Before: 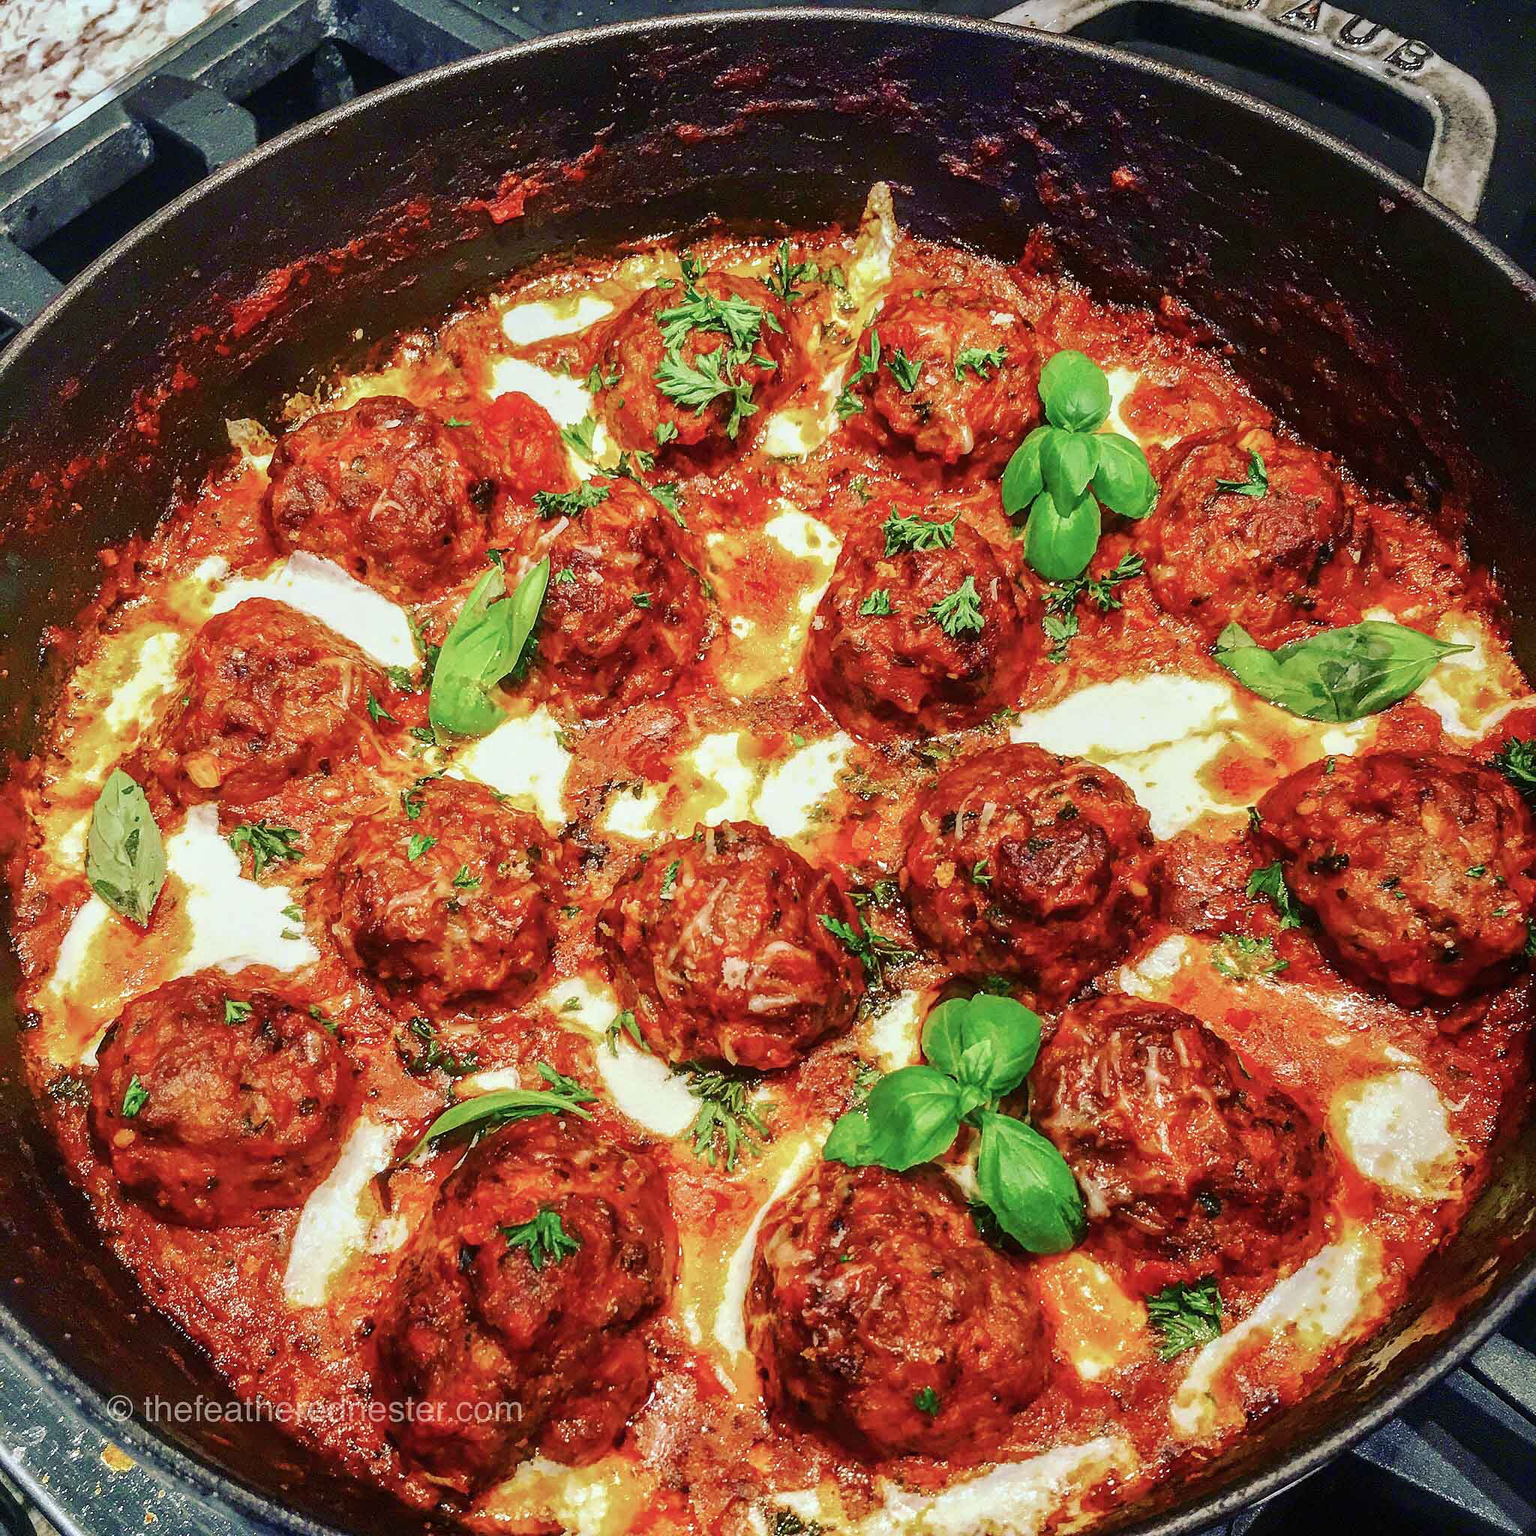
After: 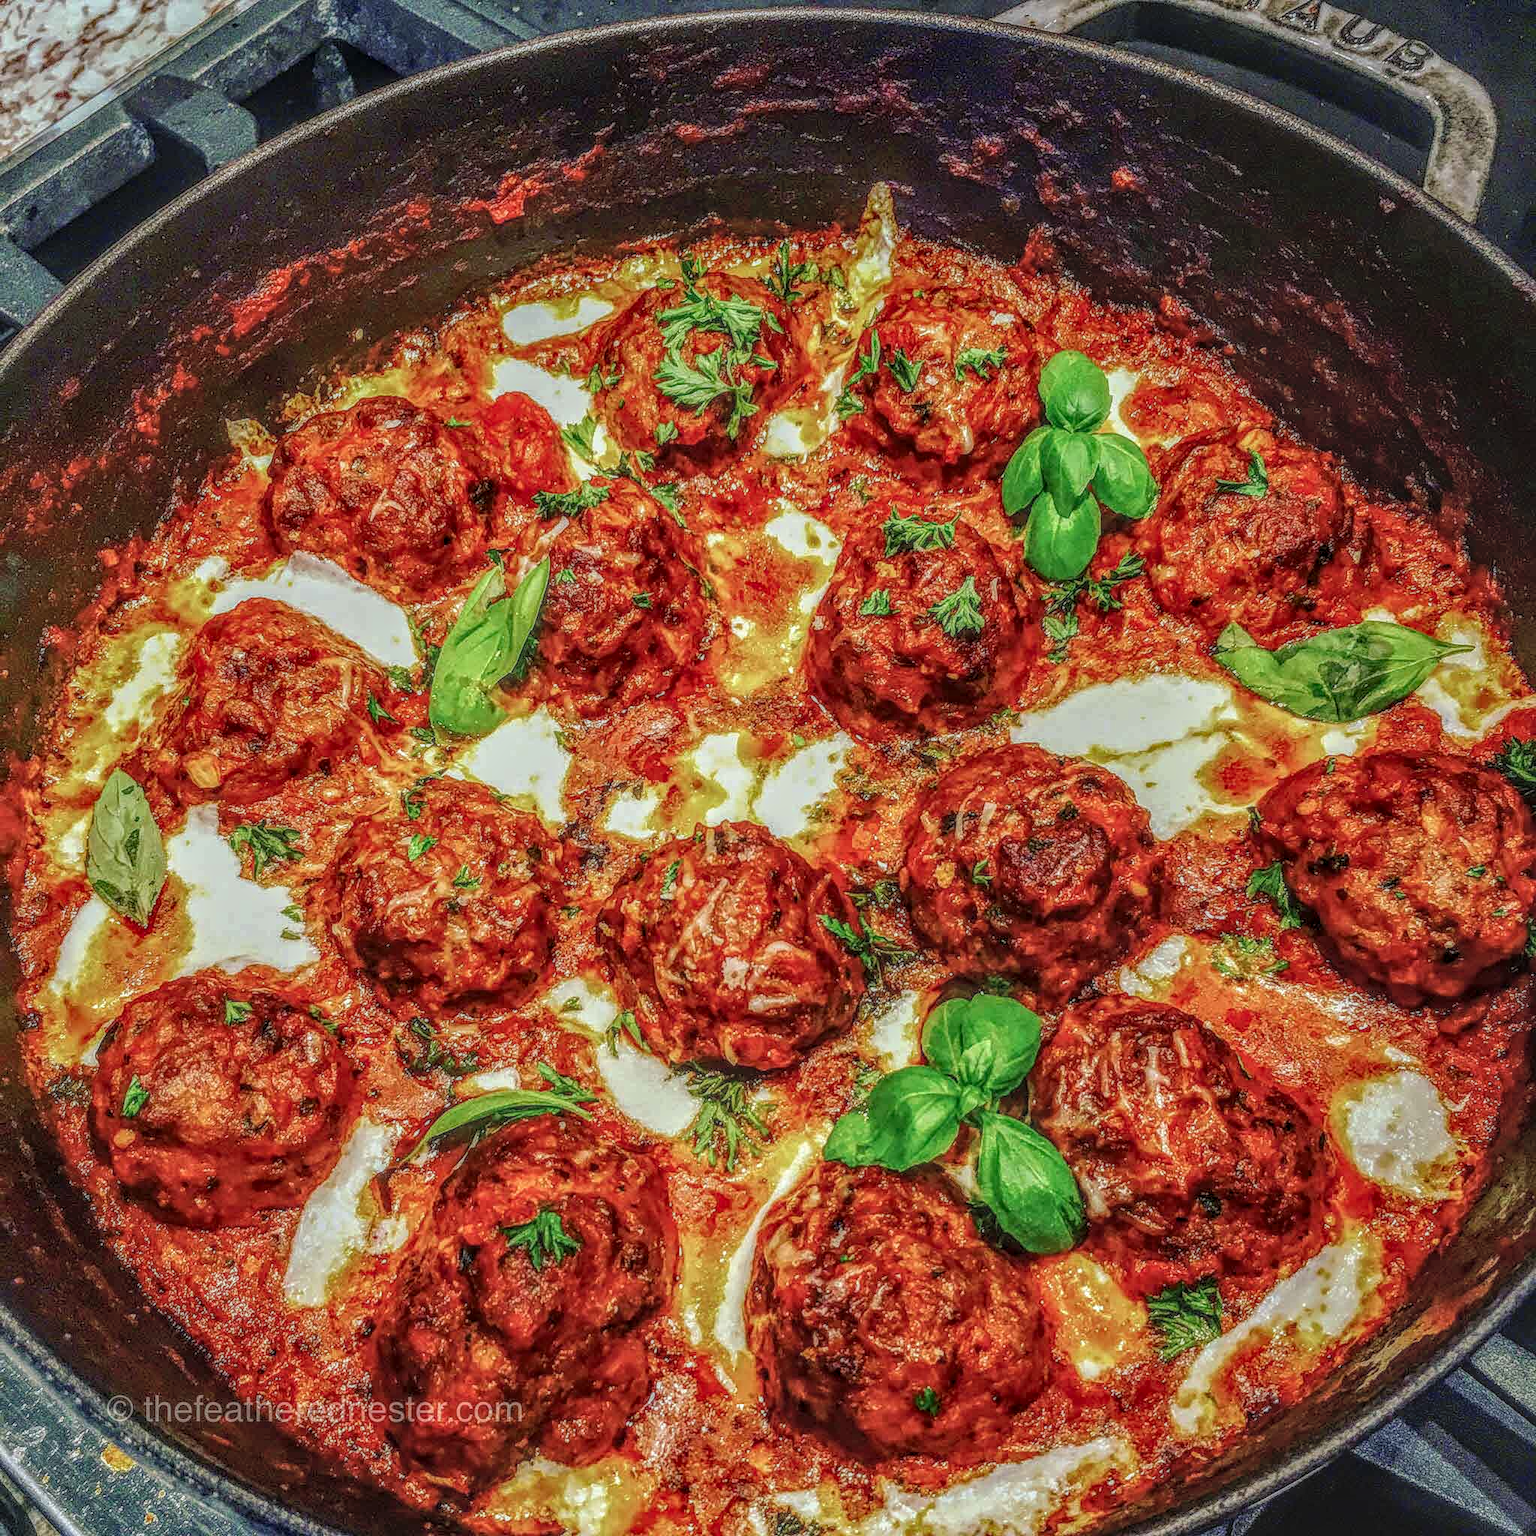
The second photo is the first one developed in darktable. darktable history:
local contrast: highlights 3%, shadows 4%, detail 201%, midtone range 0.246
